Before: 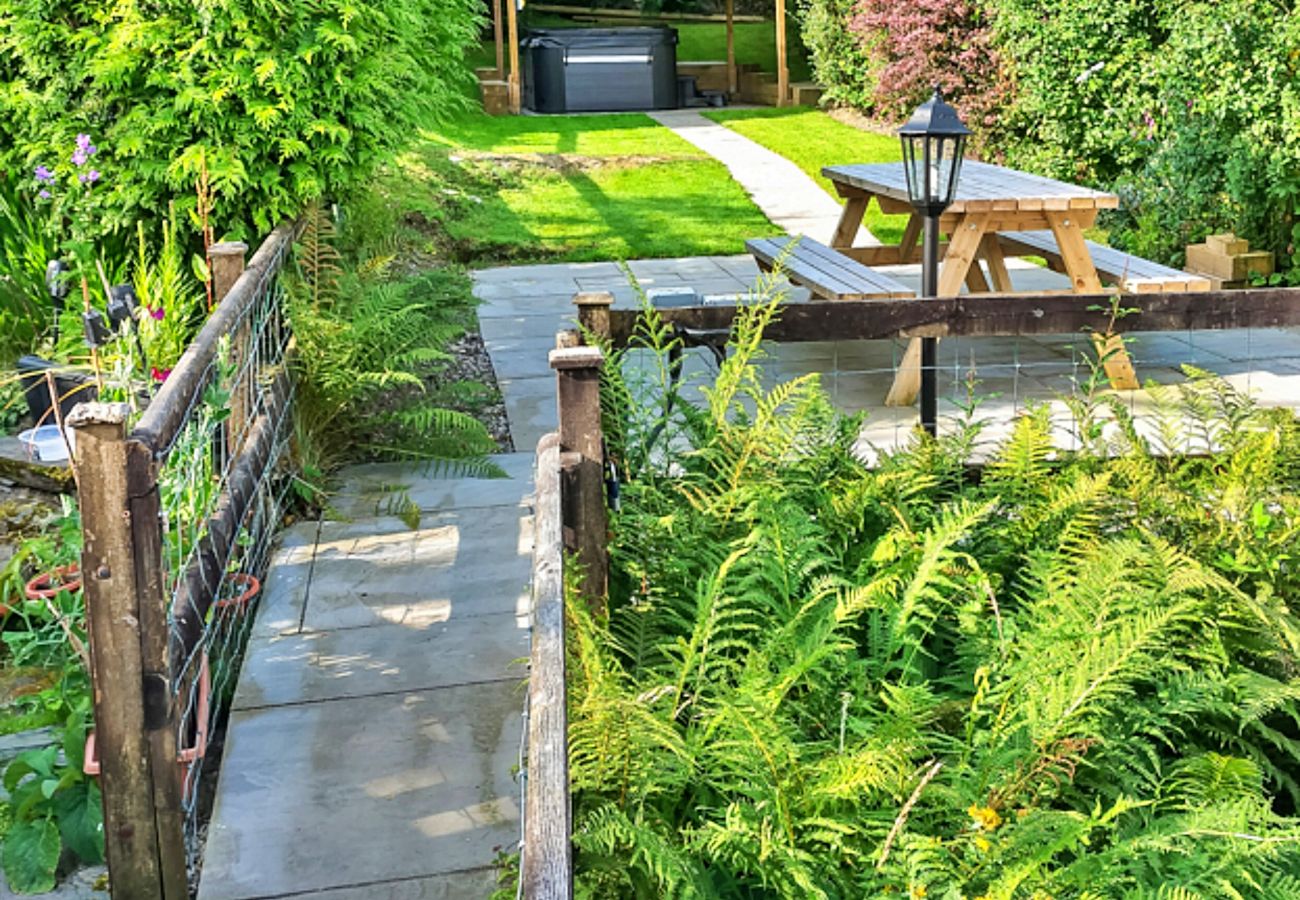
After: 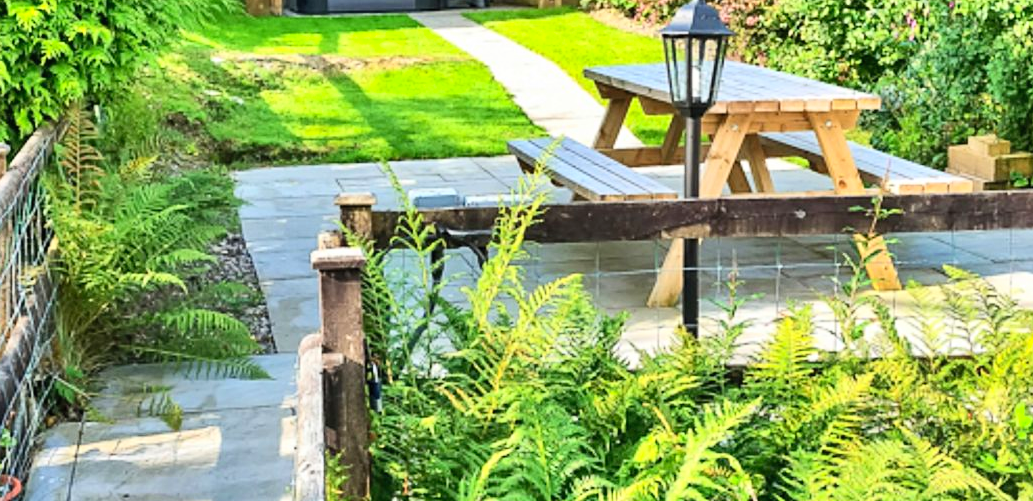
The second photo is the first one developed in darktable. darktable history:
crop: left 18.38%, top 11.092%, right 2.134%, bottom 33.217%
contrast brightness saturation: contrast 0.2, brightness 0.15, saturation 0.14
